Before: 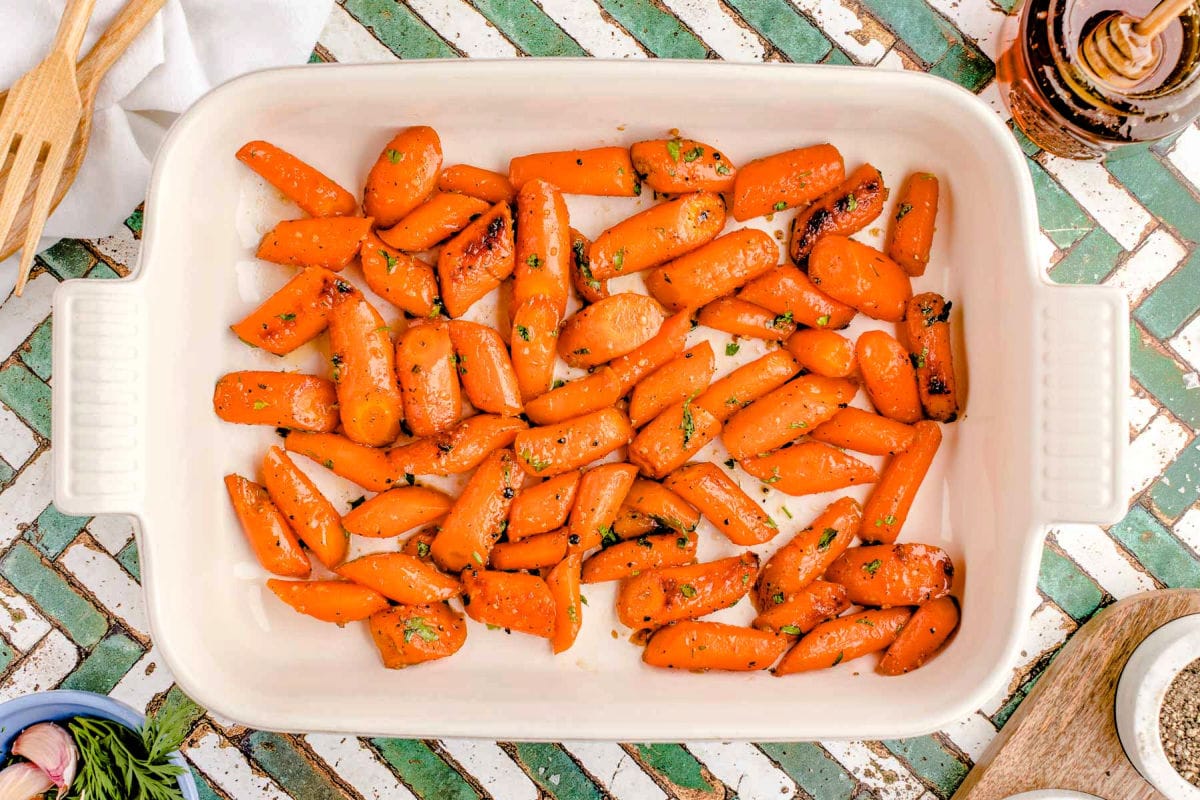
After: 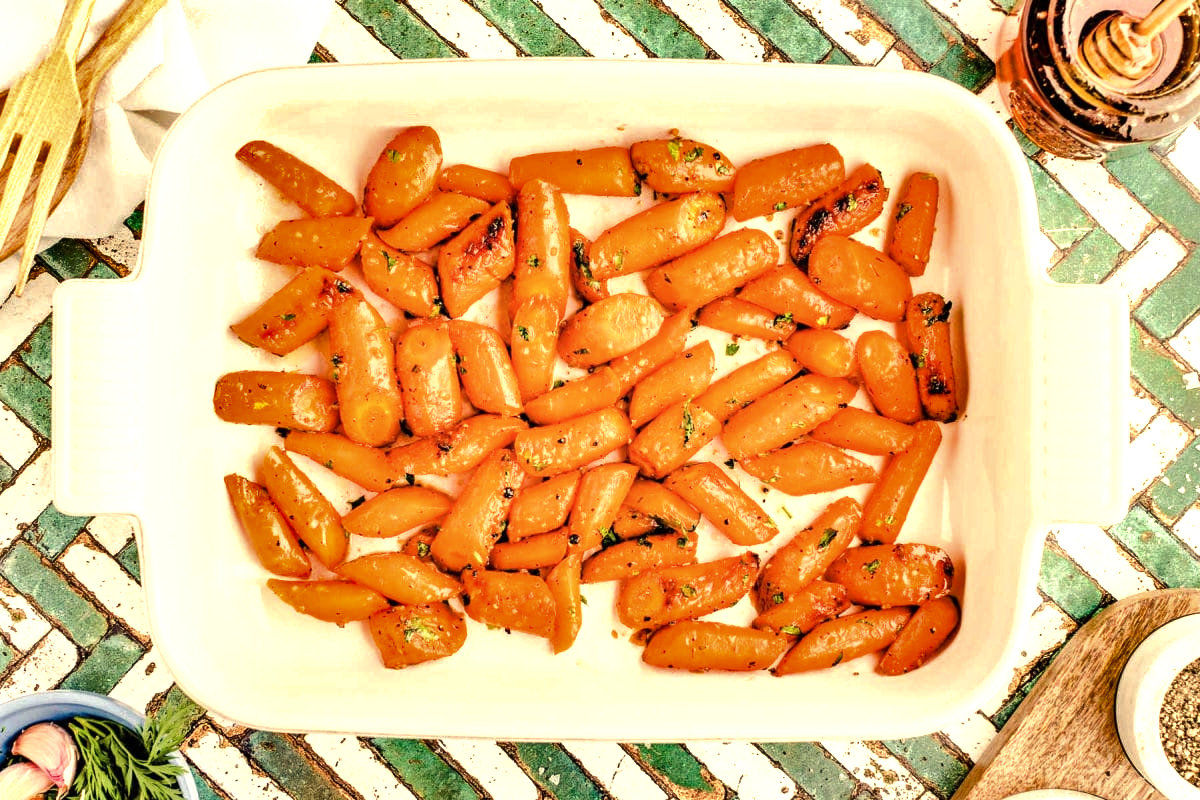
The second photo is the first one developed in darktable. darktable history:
shadows and highlights: white point adjustment 10, highlights -64.21, highlights color adjustment 49.47%, soften with gaussian
exposure: exposure 0.137 EV
highlight reconstruction: method clip highlights, clipping threshold 0
white balance: red 1.073, green 1.011, blue 0.842
